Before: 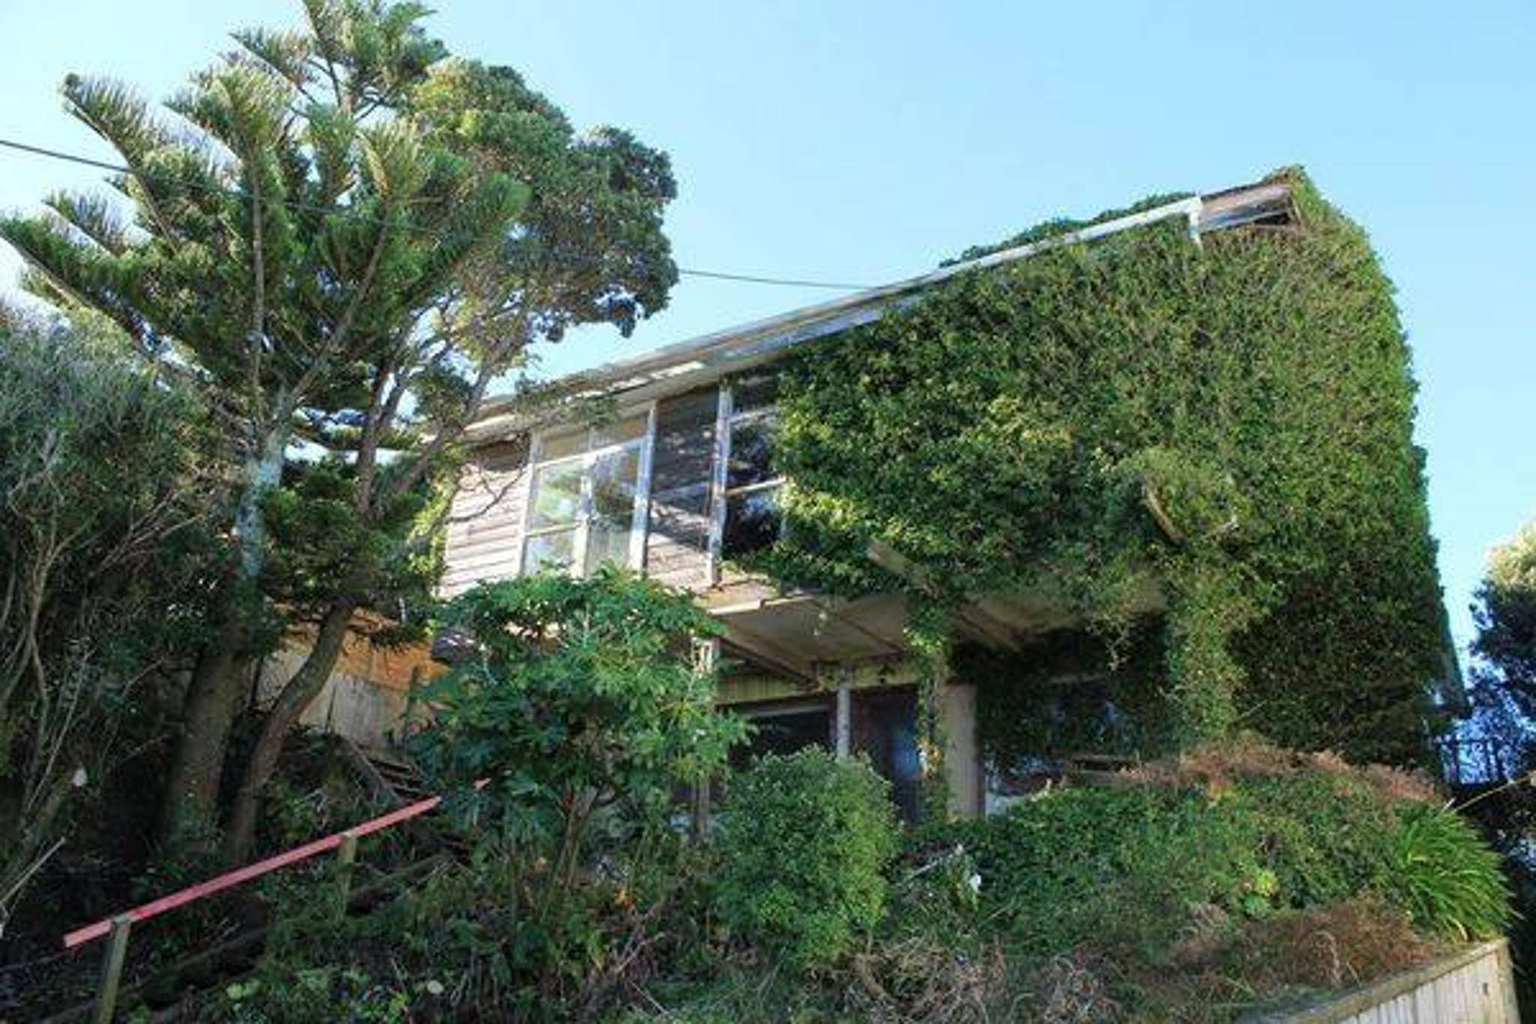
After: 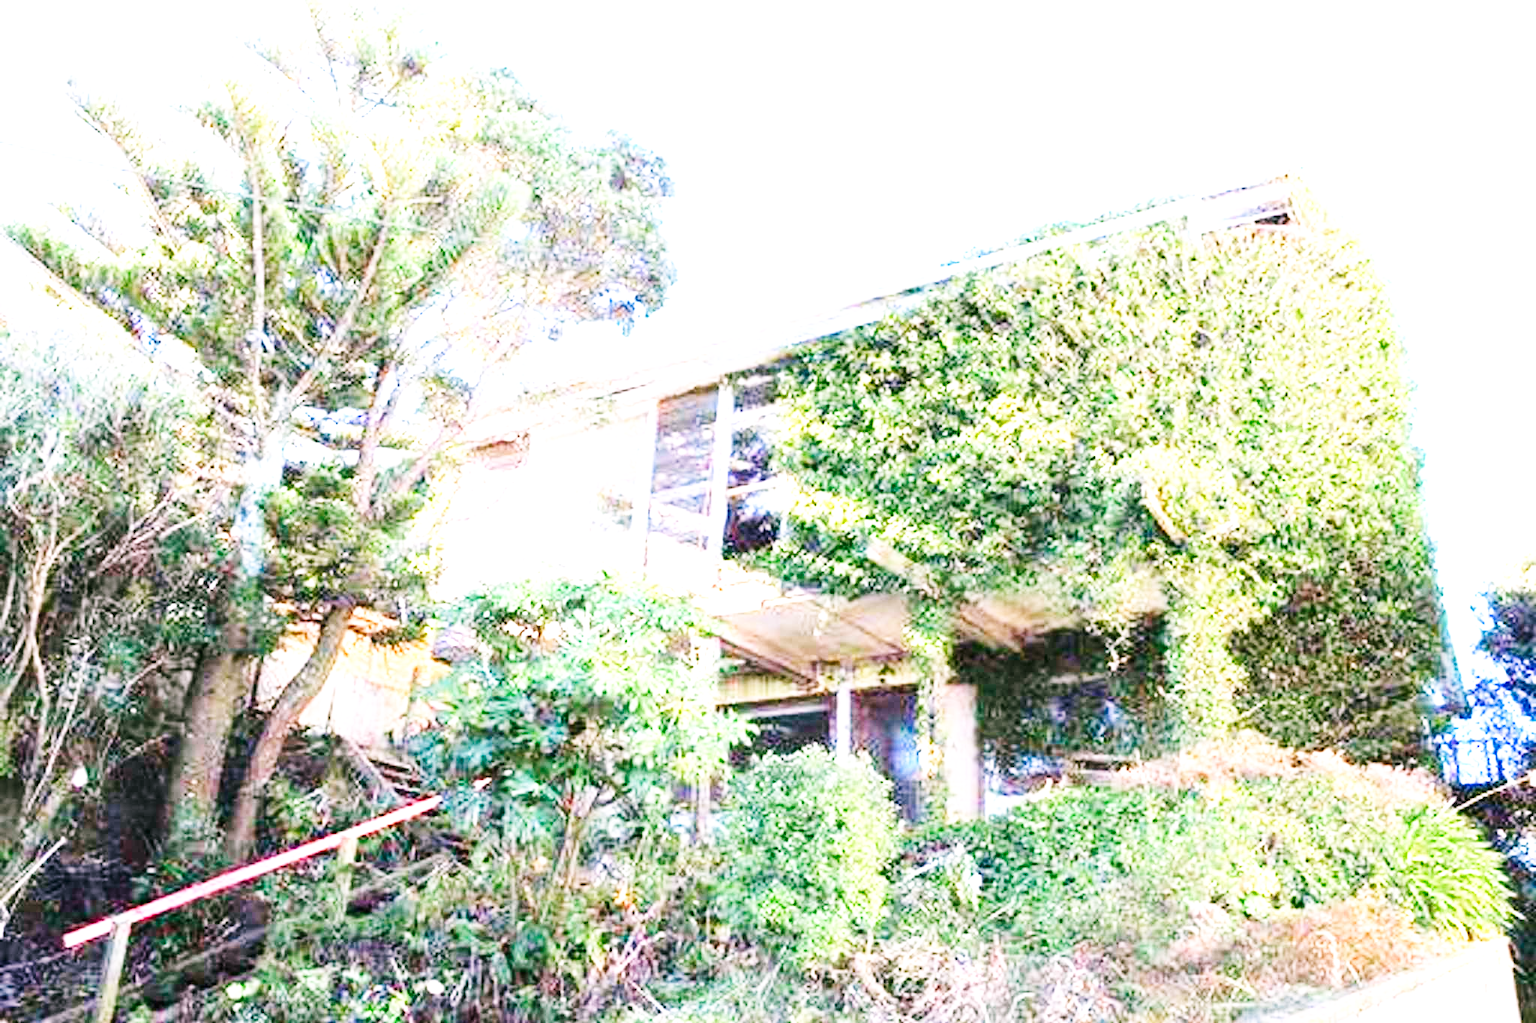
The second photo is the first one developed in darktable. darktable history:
color correction: highlights a* 0.003, highlights b* -0.283
white balance: red 1.188, blue 1.11
base curve: curves: ch0 [(0, 0.003) (0.001, 0.002) (0.006, 0.004) (0.02, 0.022) (0.048, 0.086) (0.094, 0.234) (0.162, 0.431) (0.258, 0.629) (0.385, 0.8) (0.548, 0.918) (0.751, 0.988) (1, 1)], preserve colors none
exposure: black level correction 0, exposure 2.138 EV, compensate exposure bias true, compensate highlight preservation false
